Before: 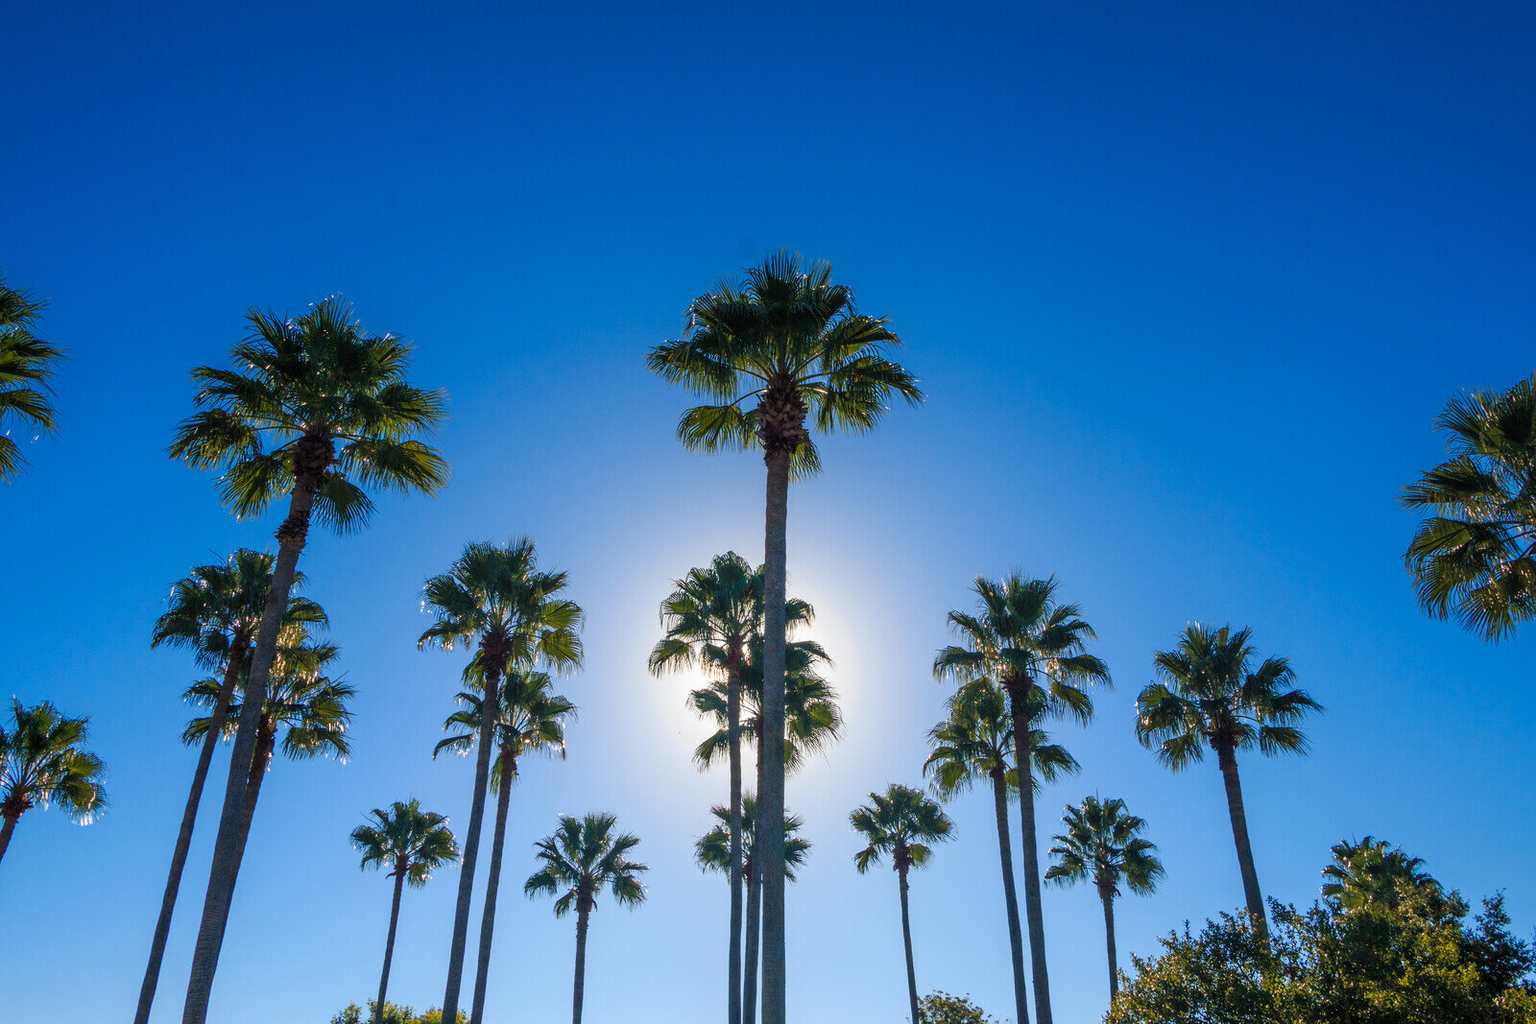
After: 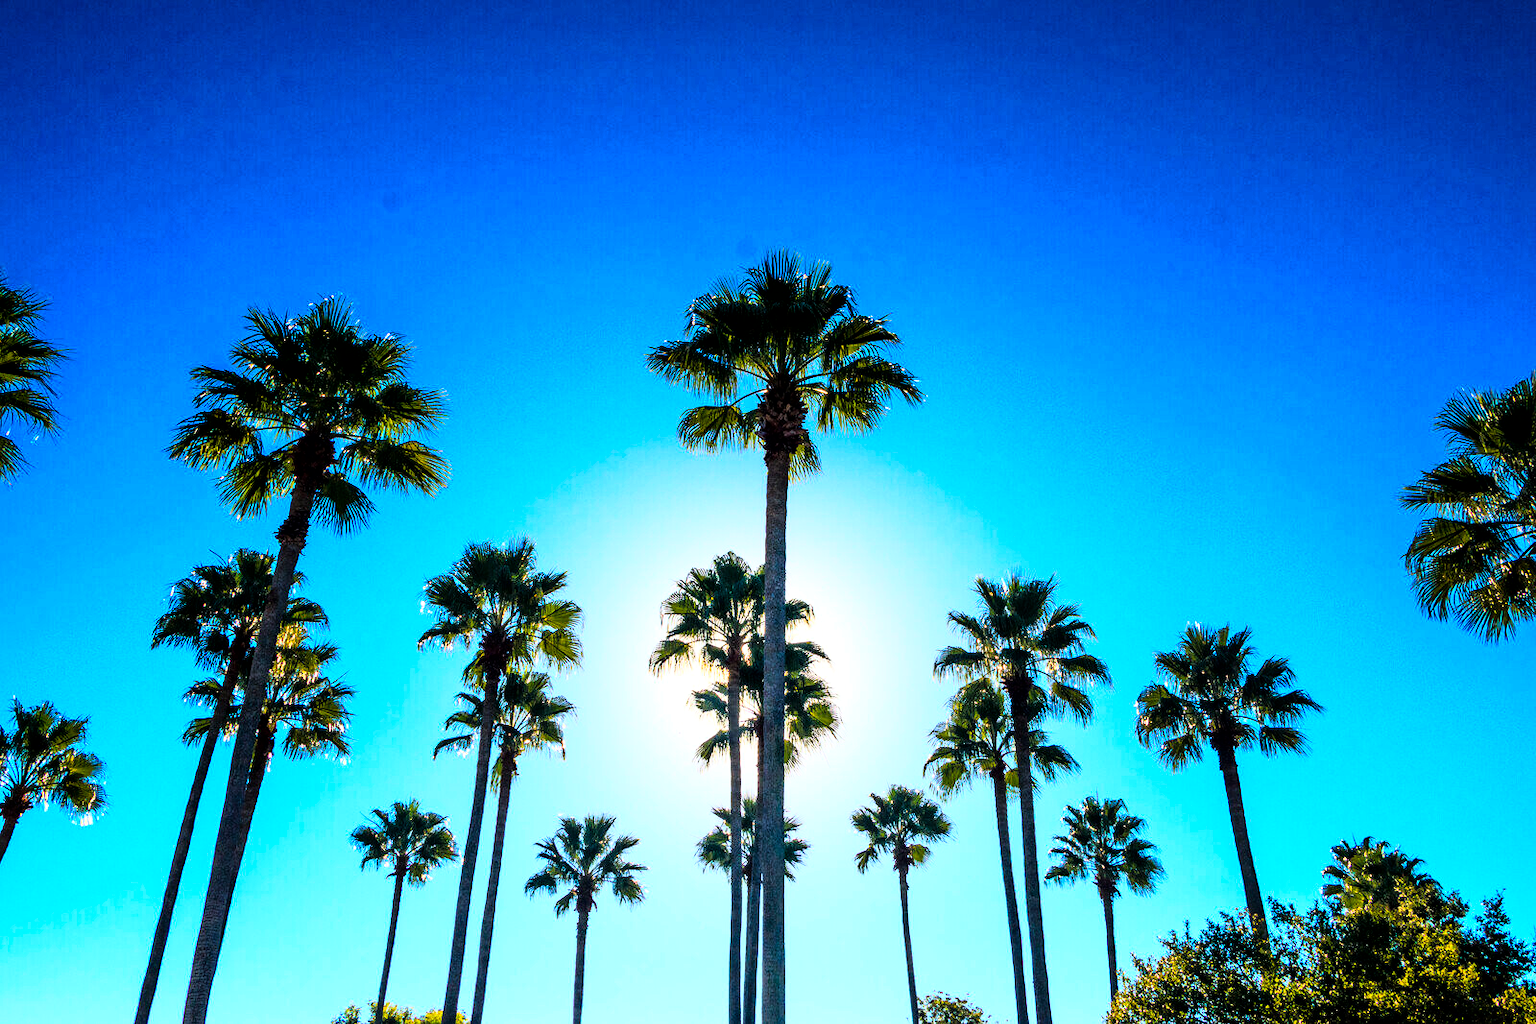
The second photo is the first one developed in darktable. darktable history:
local contrast: mode bilateral grid, contrast 20, coarseness 50, detail 150%, midtone range 0.2
rgb curve: curves: ch0 [(0, 0) (0.21, 0.15) (0.24, 0.21) (0.5, 0.75) (0.75, 0.96) (0.89, 0.99) (1, 1)]; ch1 [(0, 0.02) (0.21, 0.13) (0.25, 0.2) (0.5, 0.67) (0.75, 0.9) (0.89, 0.97) (1, 1)]; ch2 [(0, 0.02) (0.21, 0.13) (0.25, 0.2) (0.5, 0.67) (0.75, 0.9) (0.89, 0.97) (1, 1)], compensate middle gray true
color balance rgb: linear chroma grading › global chroma 15%, perceptual saturation grading › global saturation 30%
